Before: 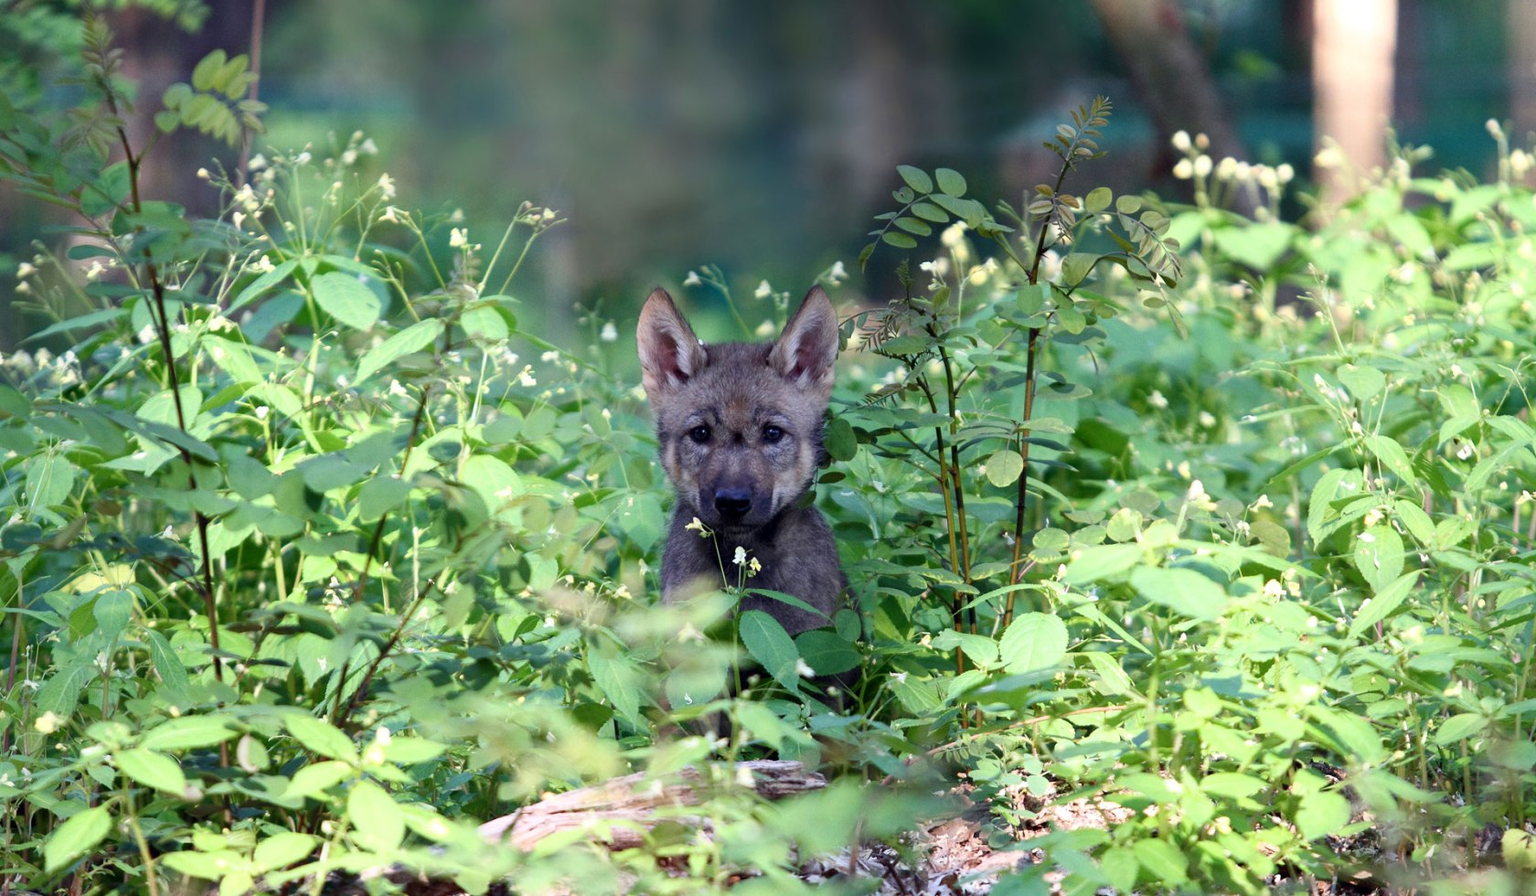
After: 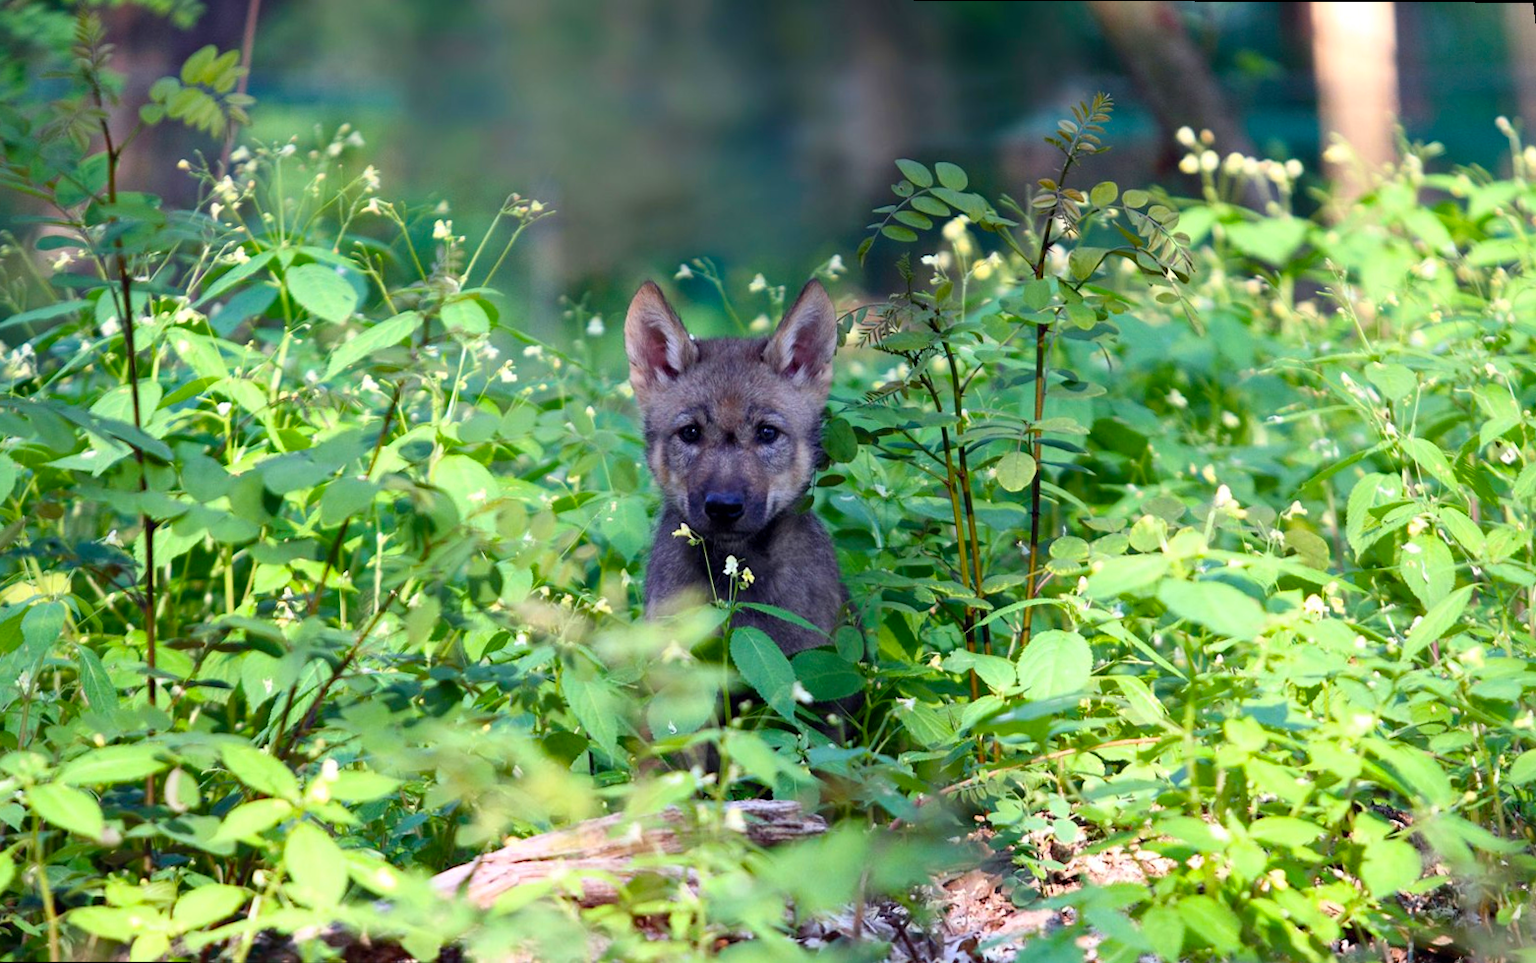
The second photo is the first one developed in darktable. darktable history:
color balance rgb: perceptual saturation grading › global saturation 25%, global vibrance 20%
tone equalizer: on, module defaults
rotate and perspective: rotation 0.215°, lens shift (vertical) -0.139, crop left 0.069, crop right 0.939, crop top 0.002, crop bottom 0.996
